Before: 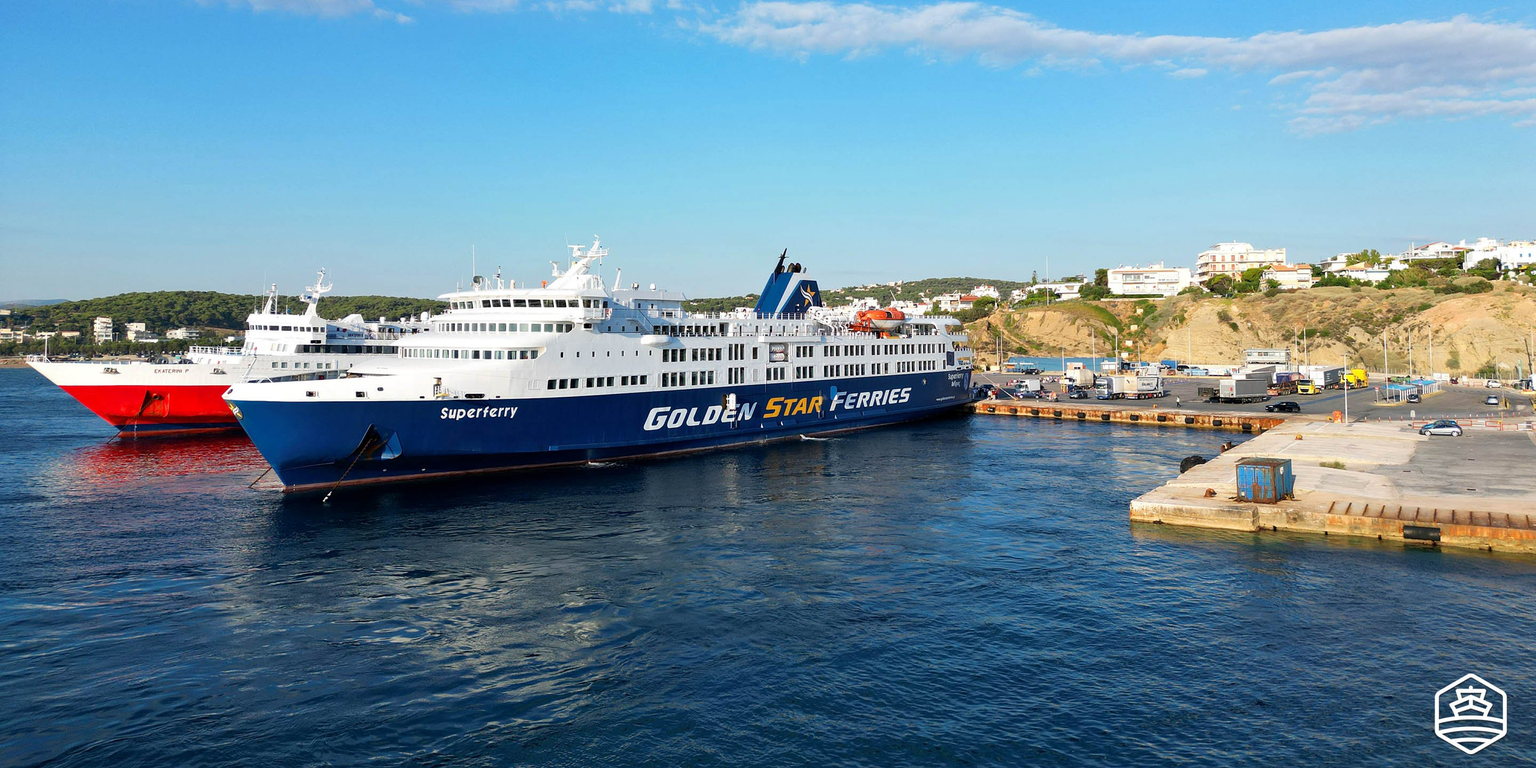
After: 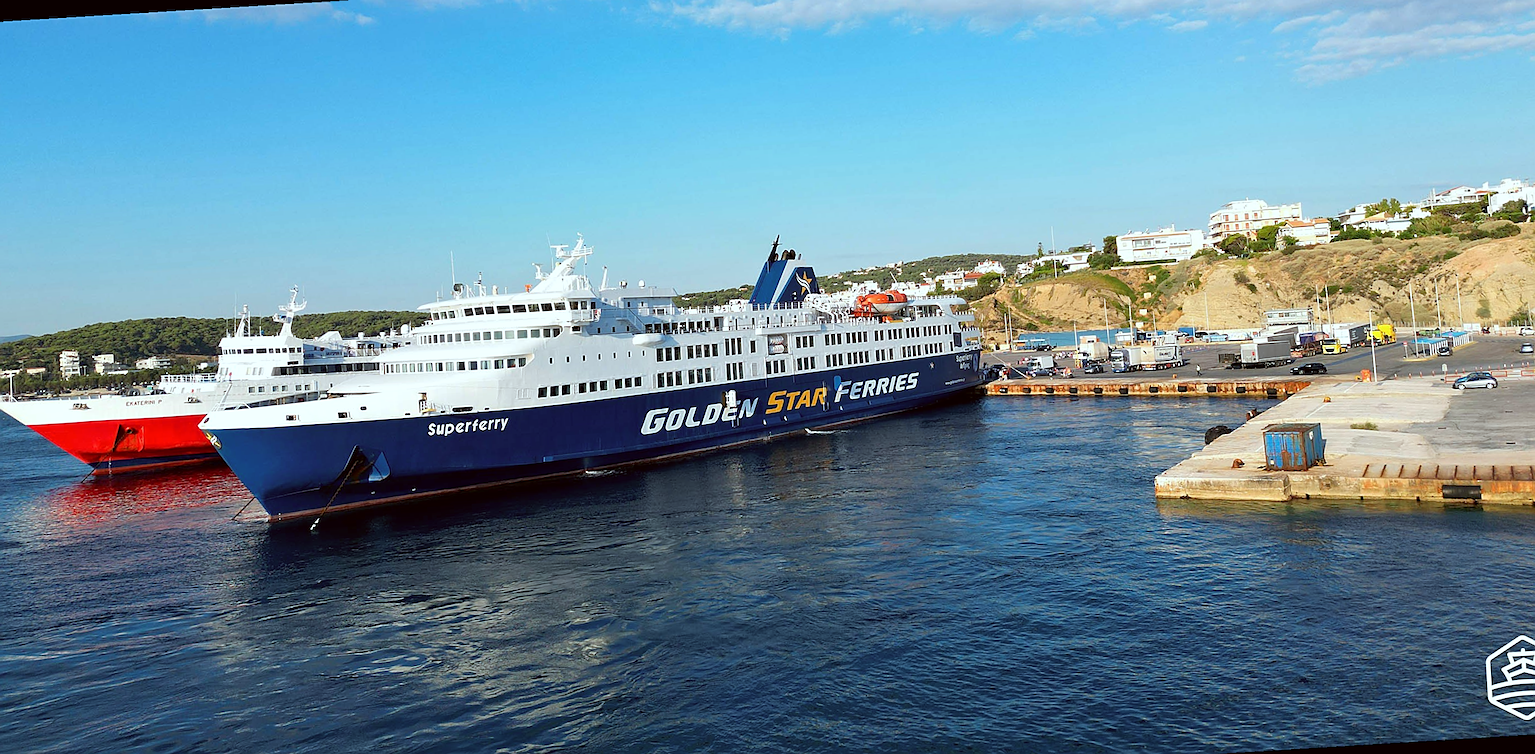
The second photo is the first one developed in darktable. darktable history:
sharpen: on, module defaults
rotate and perspective: rotation -3.52°, crop left 0.036, crop right 0.964, crop top 0.081, crop bottom 0.919
color correction: highlights a* -4.98, highlights b* -3.76, shadows a* 3.83, shadows b* 4.08
